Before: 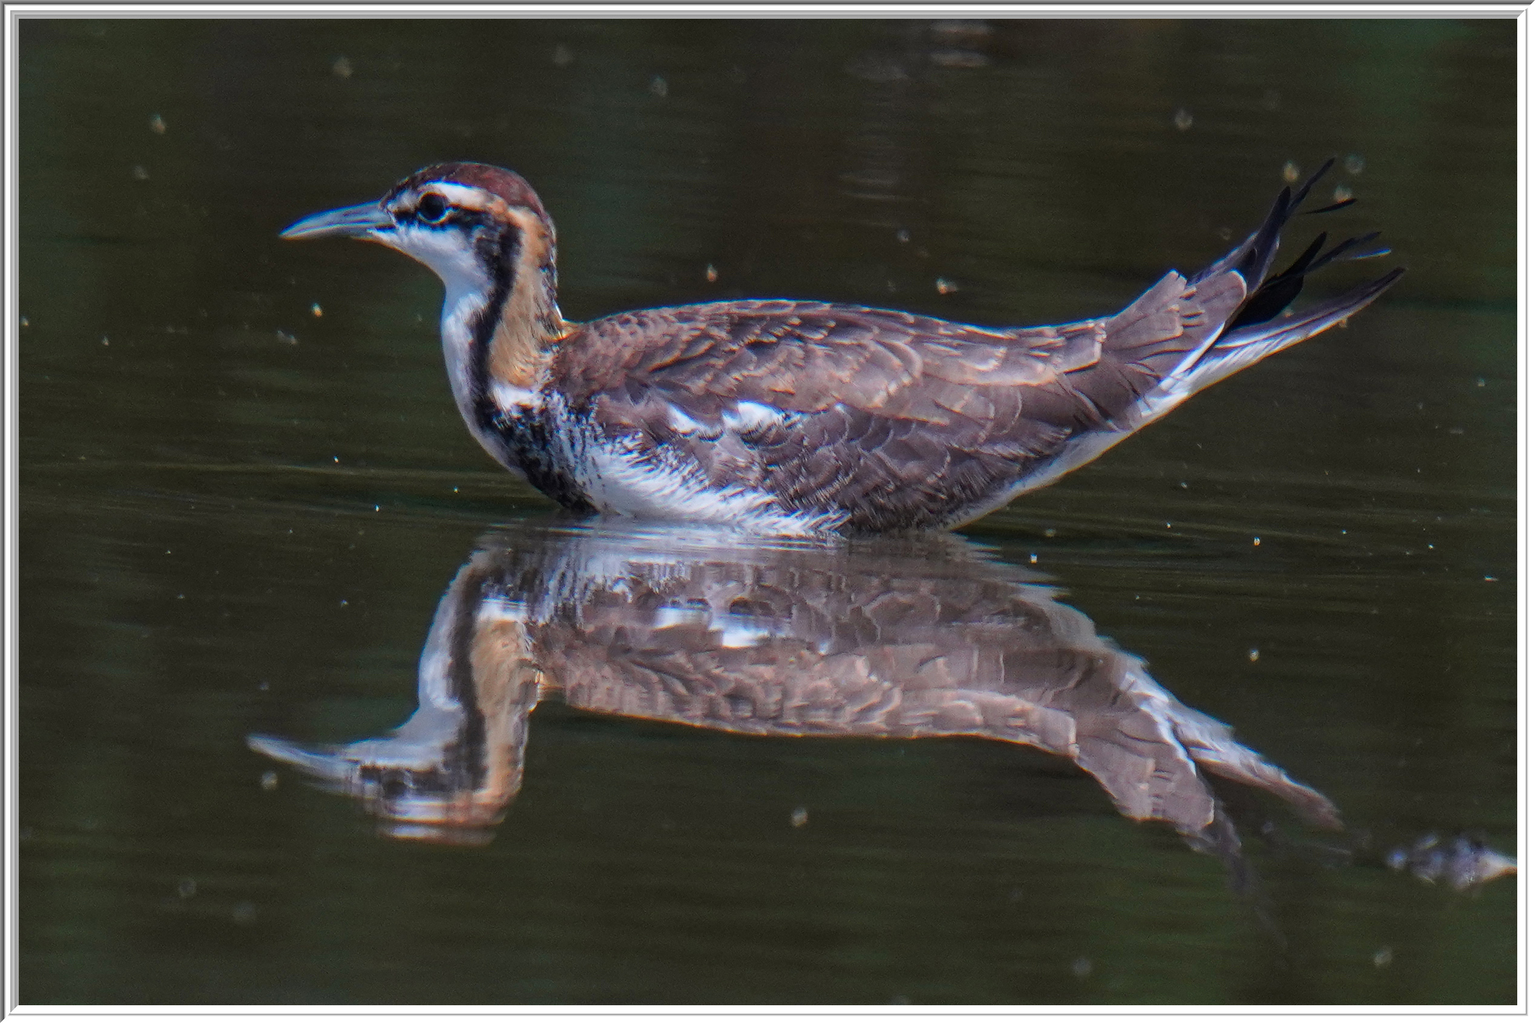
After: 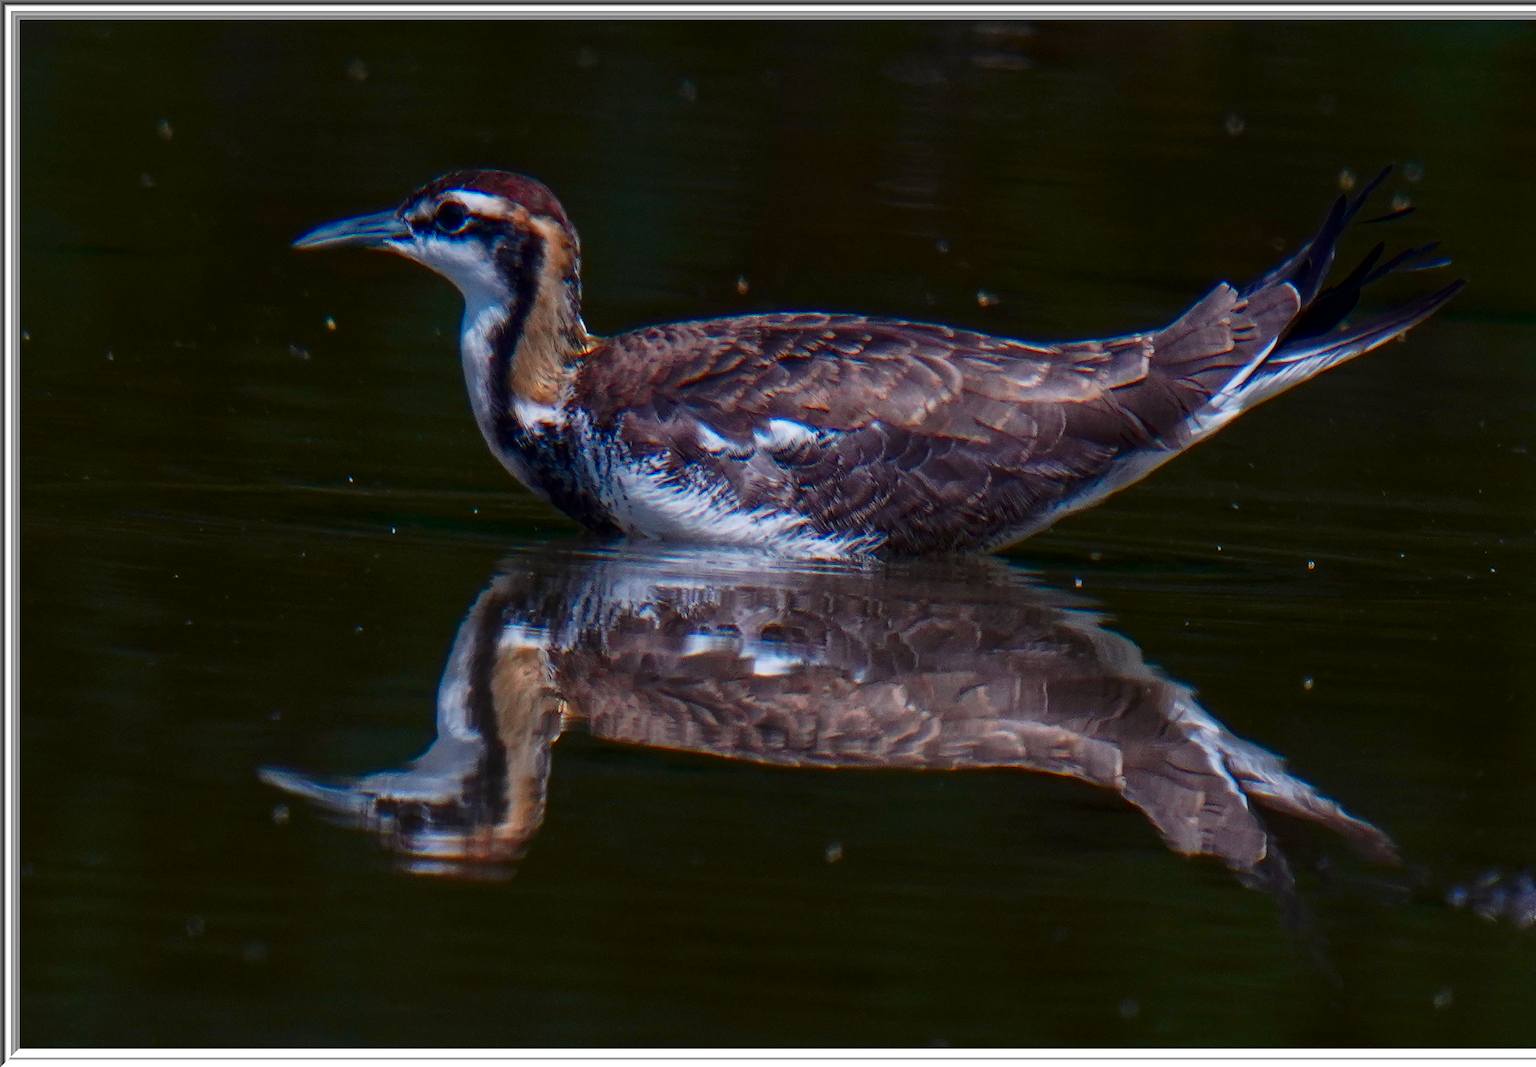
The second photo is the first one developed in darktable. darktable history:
crop: right 4.126%, bottom 0.031%
contrast brightness saturation: contrast 0.1, brightness -0.26, saturation 0.14
